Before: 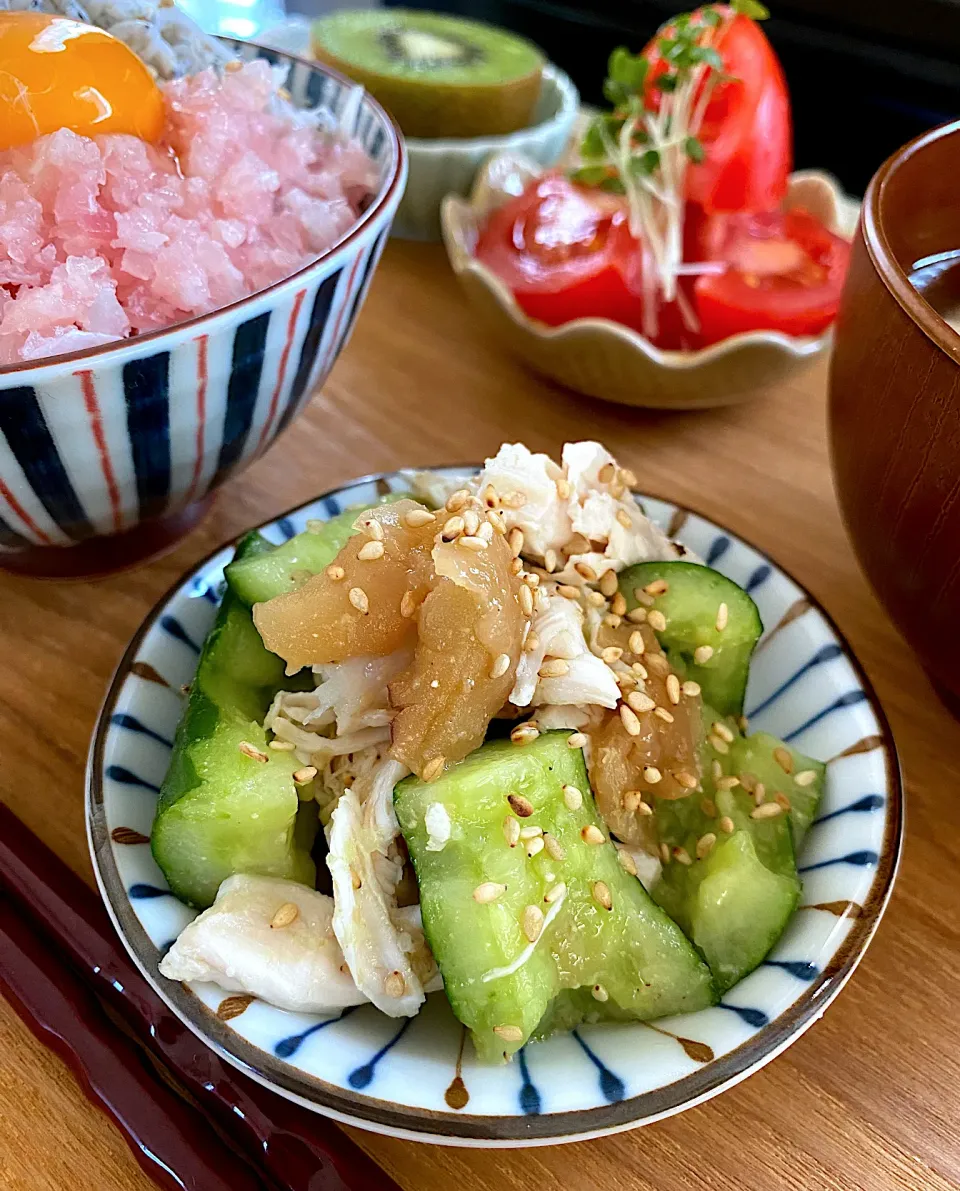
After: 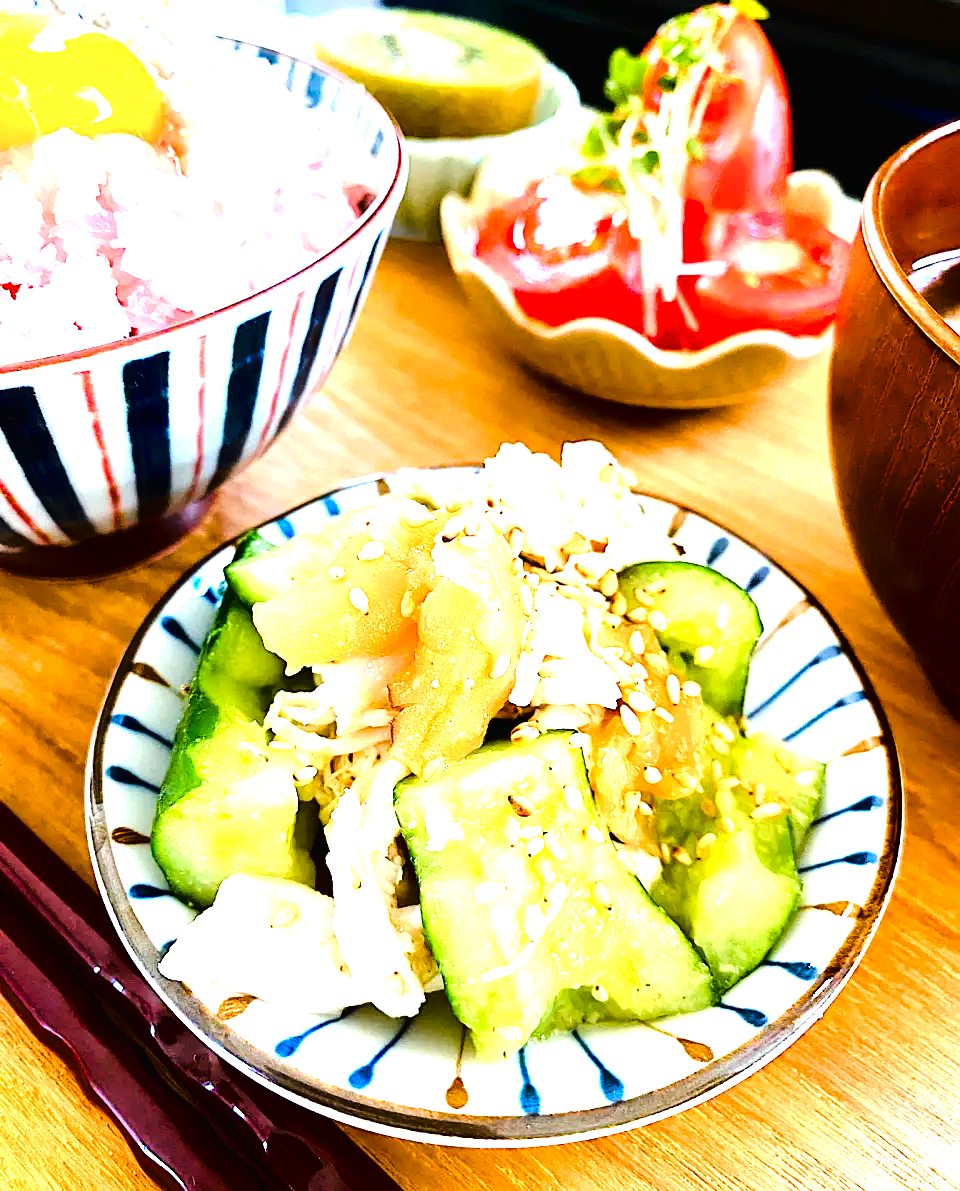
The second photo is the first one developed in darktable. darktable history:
tone equalizer: -8 EV -0.406 EV, -7 EV -0.428 EV, -6 EV -0.348 EV, -5 EV -0.243 EV, -3 EV 0.23 EV, -2 EV 0.336 EV, -1 EV 0.371 EV, +0 EV 0.422 EV, edges refinement/feathering 500, mask exposure compensation -1.57 EV, preserve details no
exposure: black level correction 0, exposure 1.199 EV, compensate highlight preservation false
tone curve: curves: ch0 [(0, 0.01) (0.058, 0.039) (0.159, 0.117) (0.282, 0.327) (0.45, 0.534) (0.676, 0.751) (0.89, 0.919) (1, 1)]; ch1 [(0, 0) (0.094, 0.081) (0.285, 0.299) (0.385, 0.403) (0.447, 0.455) (0.495, 0.496) (0.544, 0.552) (0.589, 0.612) (0.722, 0.728) (1, 1)]; ch2 [(0, 0) (0.257, 0.217) (0.43, 0.421) (0.498, 0.507) (0.531, 0.544) (0.56, 0.579) (0.625, 0.642) (1, 1)], color space Lab, linked channels, preserve colors none
shadows and highlights: radius 335.45, shadows 63.39, highlights 6.37, compress 87.76%, soften with gaussian
color balance rgb: linear chroma grading › global chroma 14.885%, perceptual saturation grading › global saturation 0.515%, perceptual saturation grading › highlights -18.008%, perceptual saturation grading › mid-tones 33.164%, perceptual saturation grading › shadows 50.262%, perceptual brilliance grading › highlights 19.887%, perceptual brilliance grading › mid-tones 19.641%, perceptual brilliance grading › shadows -19.63%
